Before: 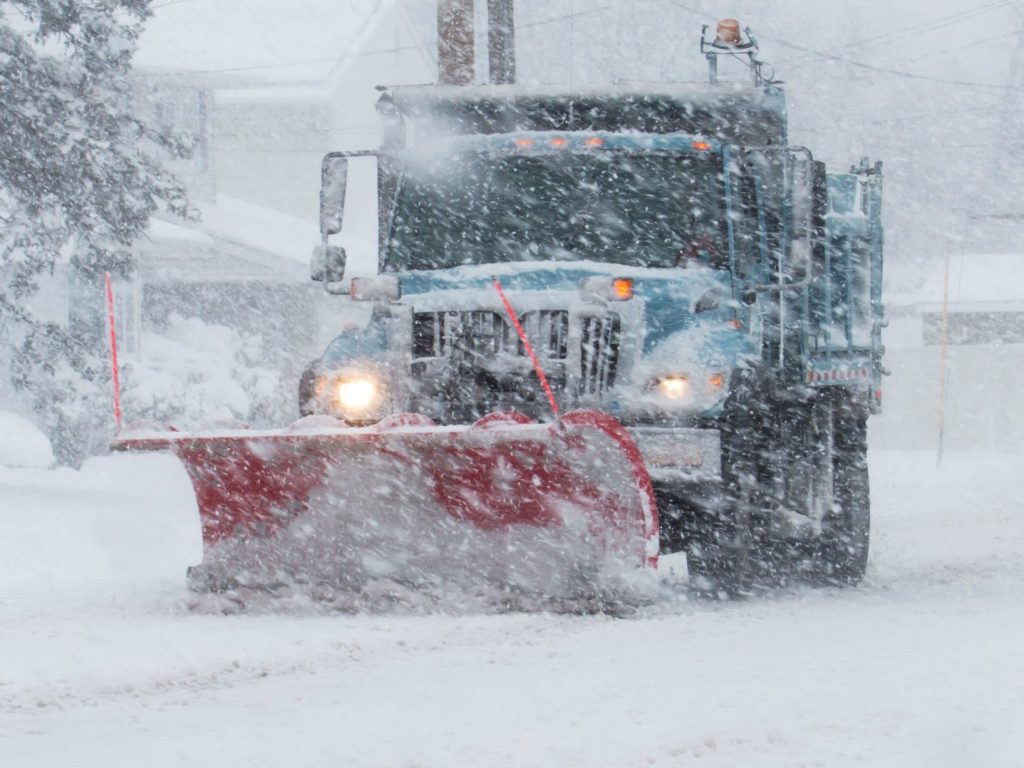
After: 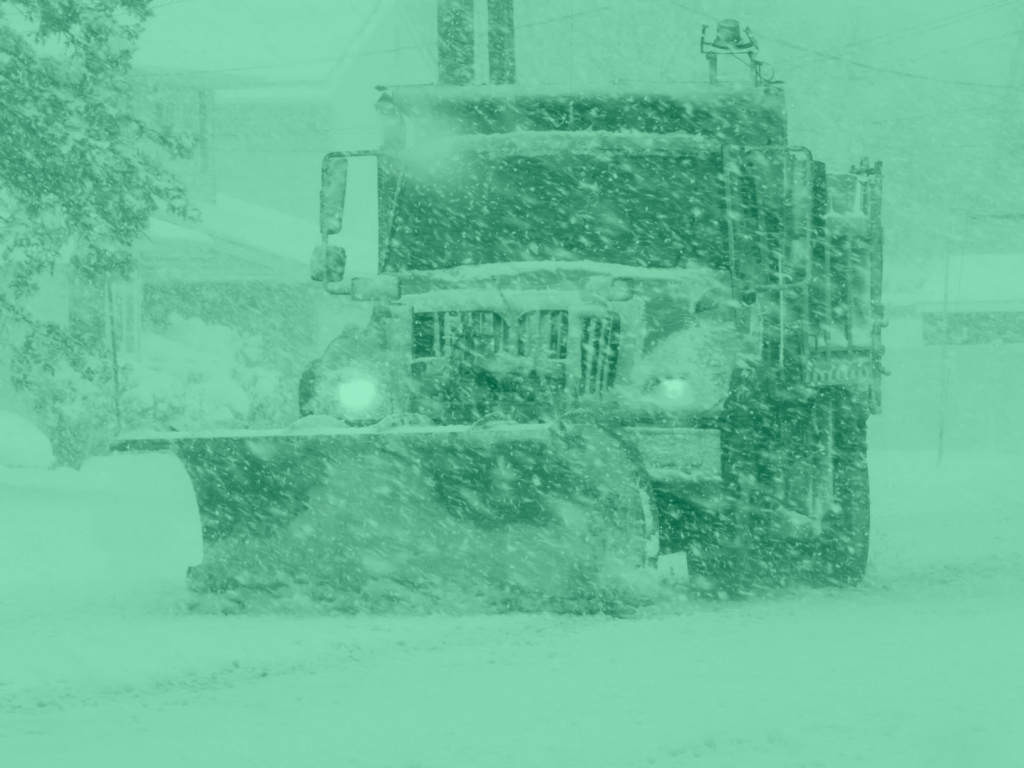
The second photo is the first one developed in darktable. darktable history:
colorize: hue 147.6°, saturation 65%, lightness 21.64%
local contrast: on, module defaults
